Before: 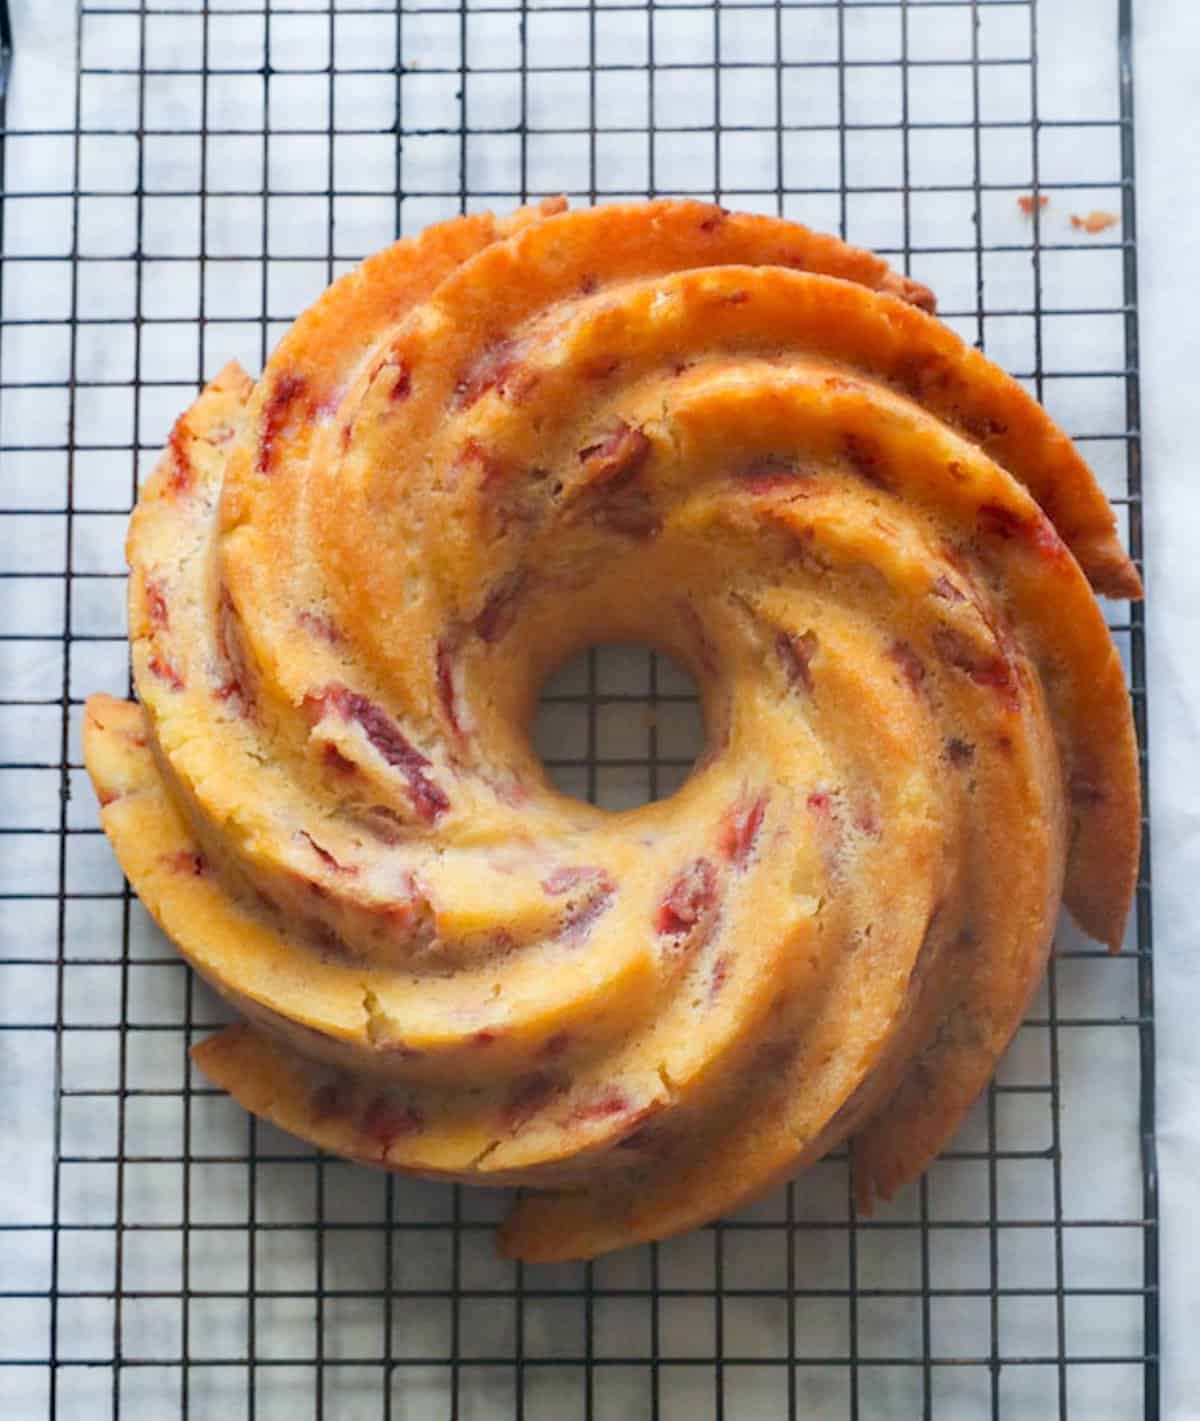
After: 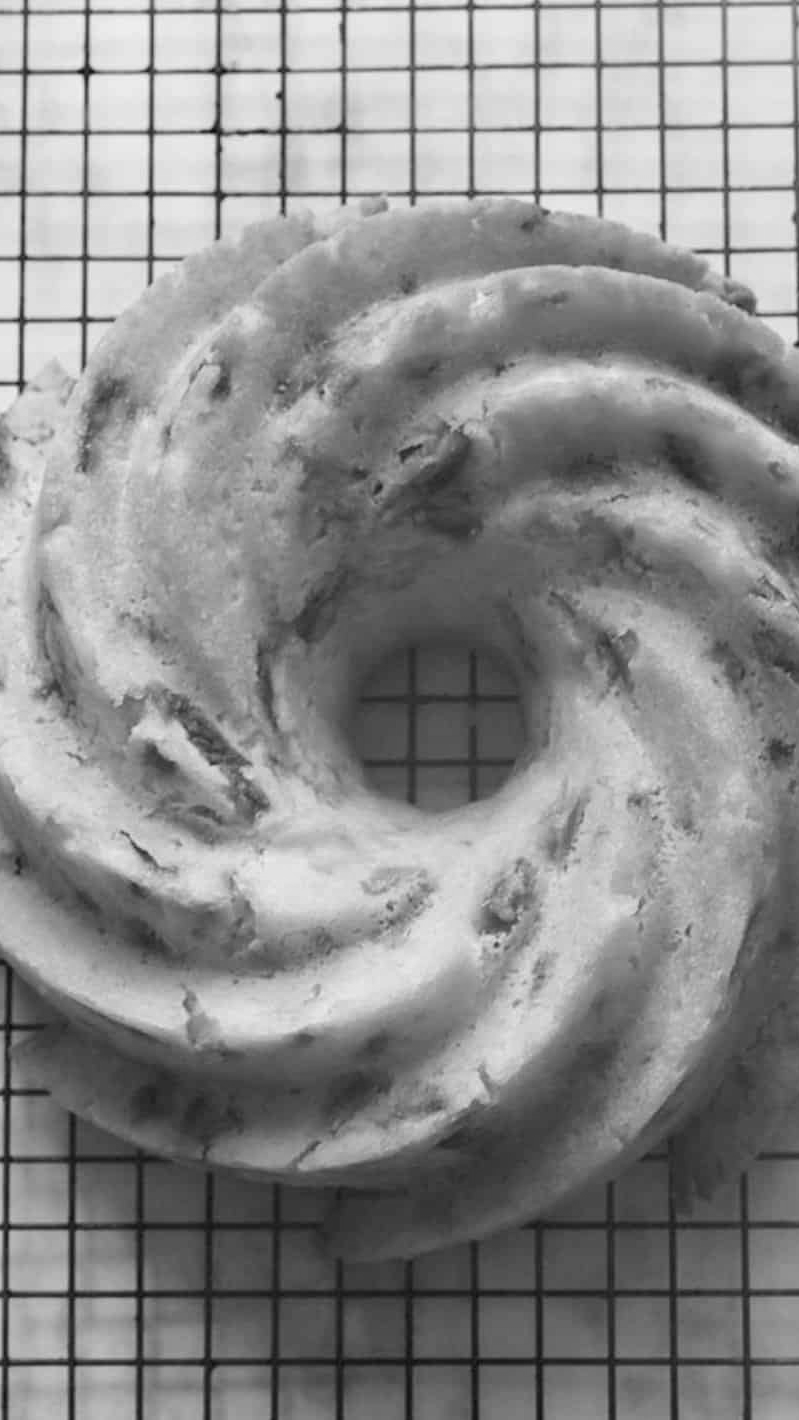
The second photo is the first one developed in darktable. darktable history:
crop and rotate: left 15.055%, right 18.278%
monochrome: a 32, b 64, size 2.3
